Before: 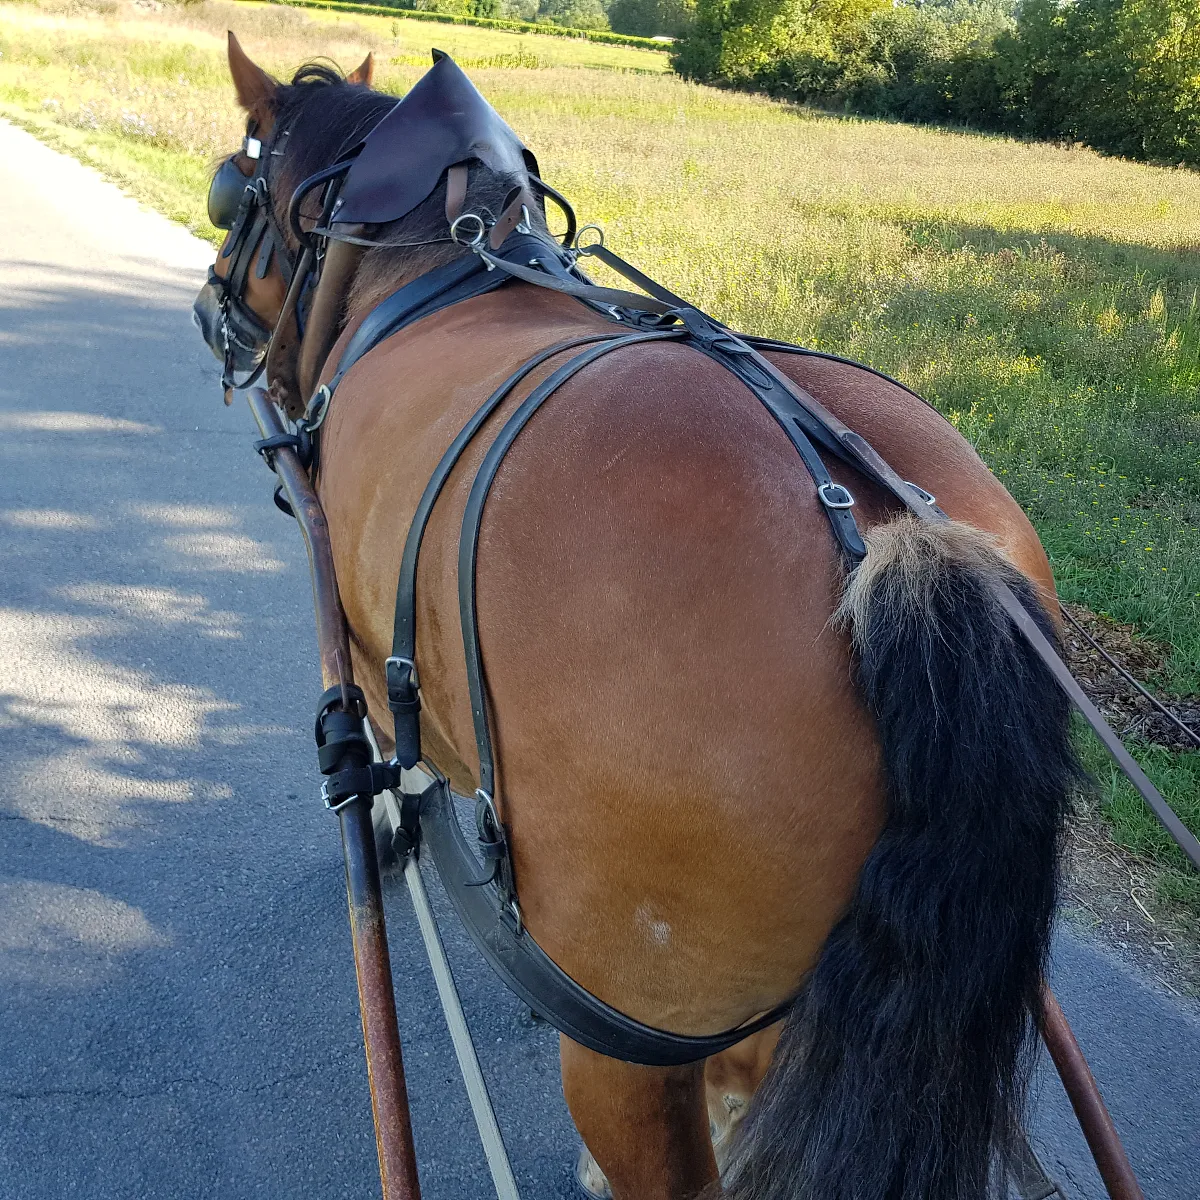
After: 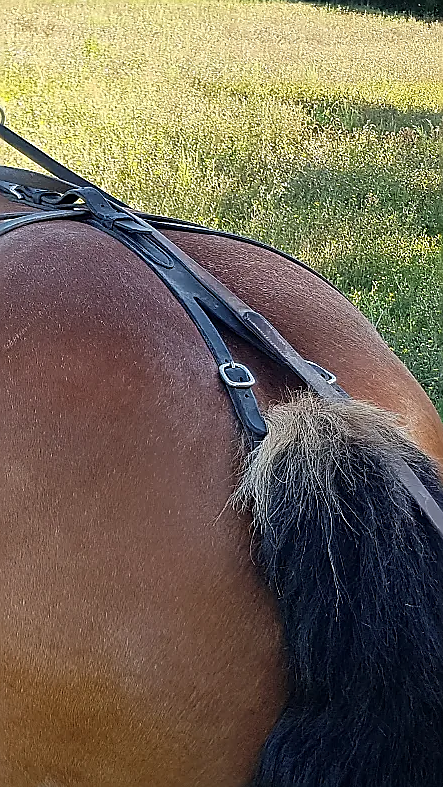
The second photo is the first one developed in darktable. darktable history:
crop and rotate: left 49.936%, top 10.094%, right 13.136%, bottom 24.256%
sharpen: radius 1.4, amount 1.25, threshold 0.7
